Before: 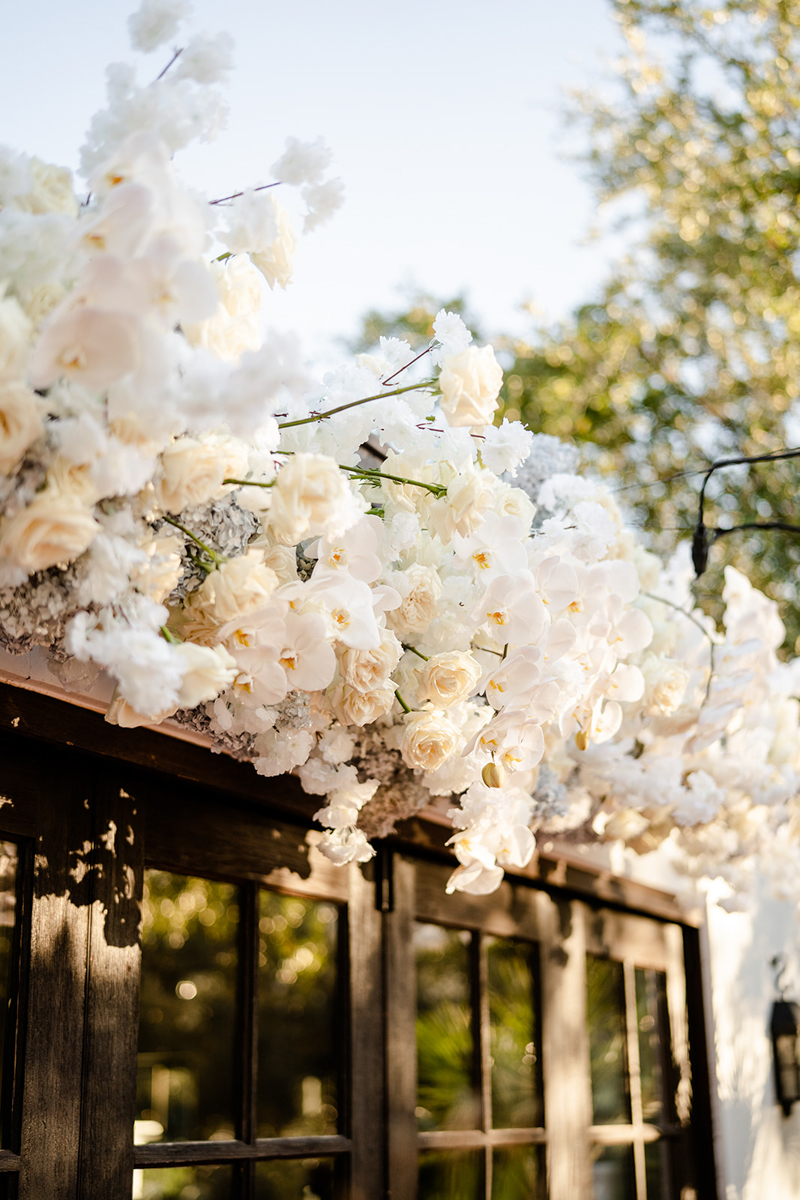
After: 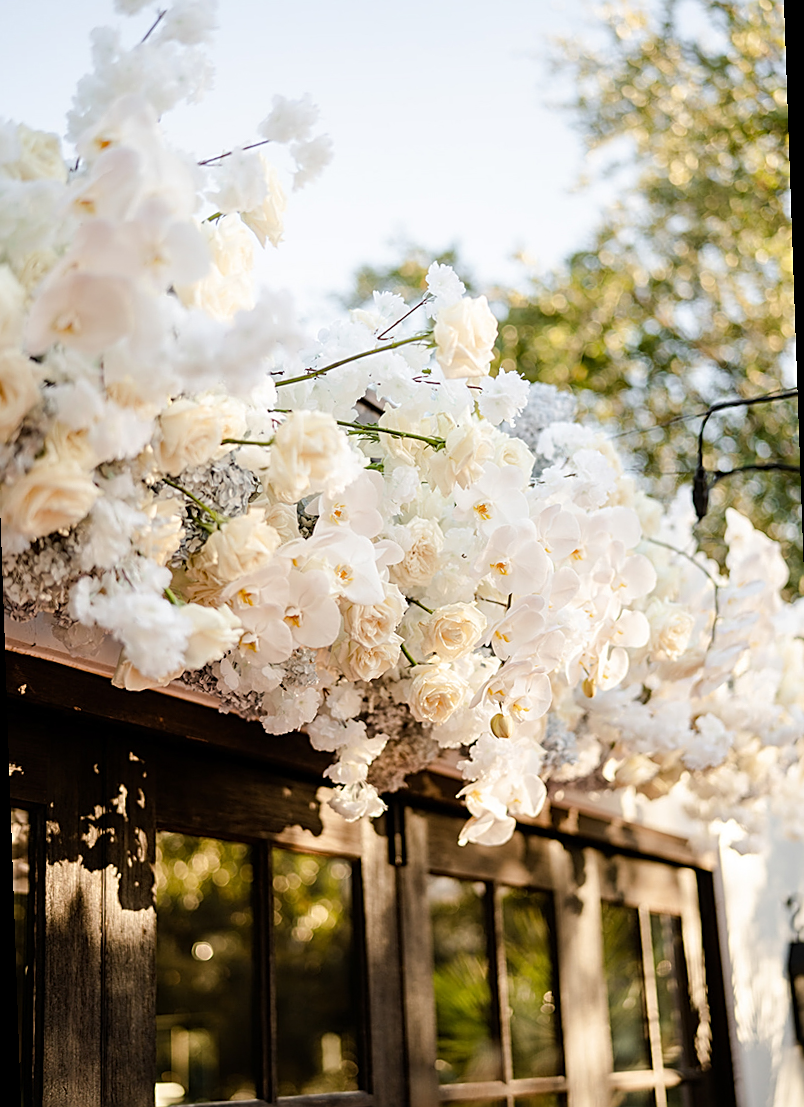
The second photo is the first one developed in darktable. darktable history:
rotate and perspective: rotation -2°, crop left 0.022, crop right 0.978, crop top 0.049, crop bottom 0.951
sharpen: on, module defaults
